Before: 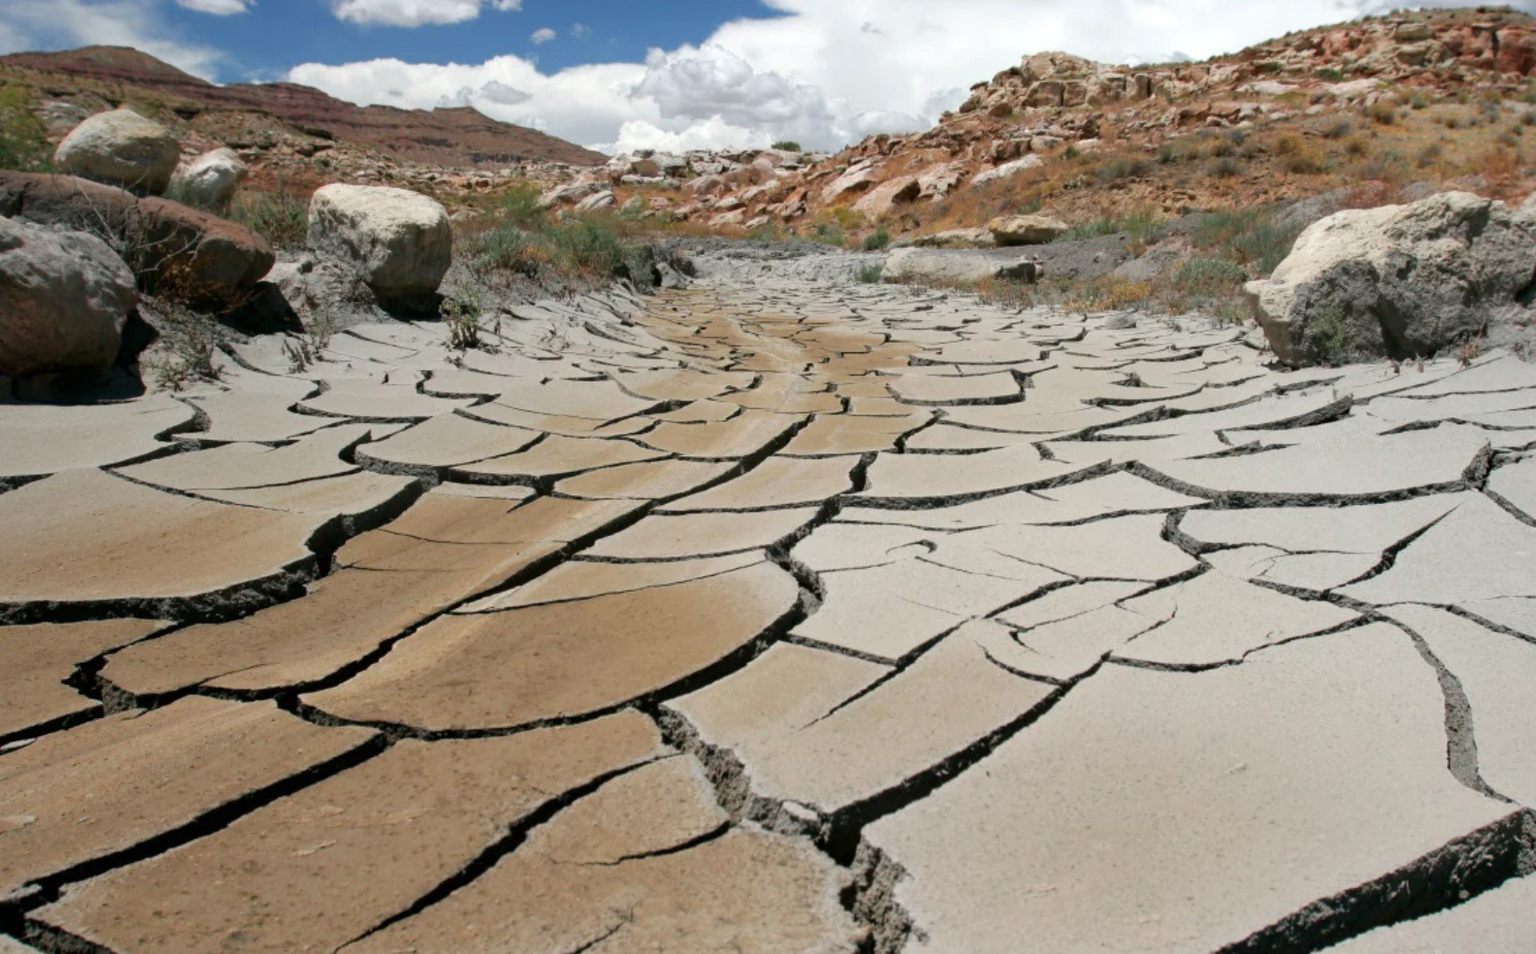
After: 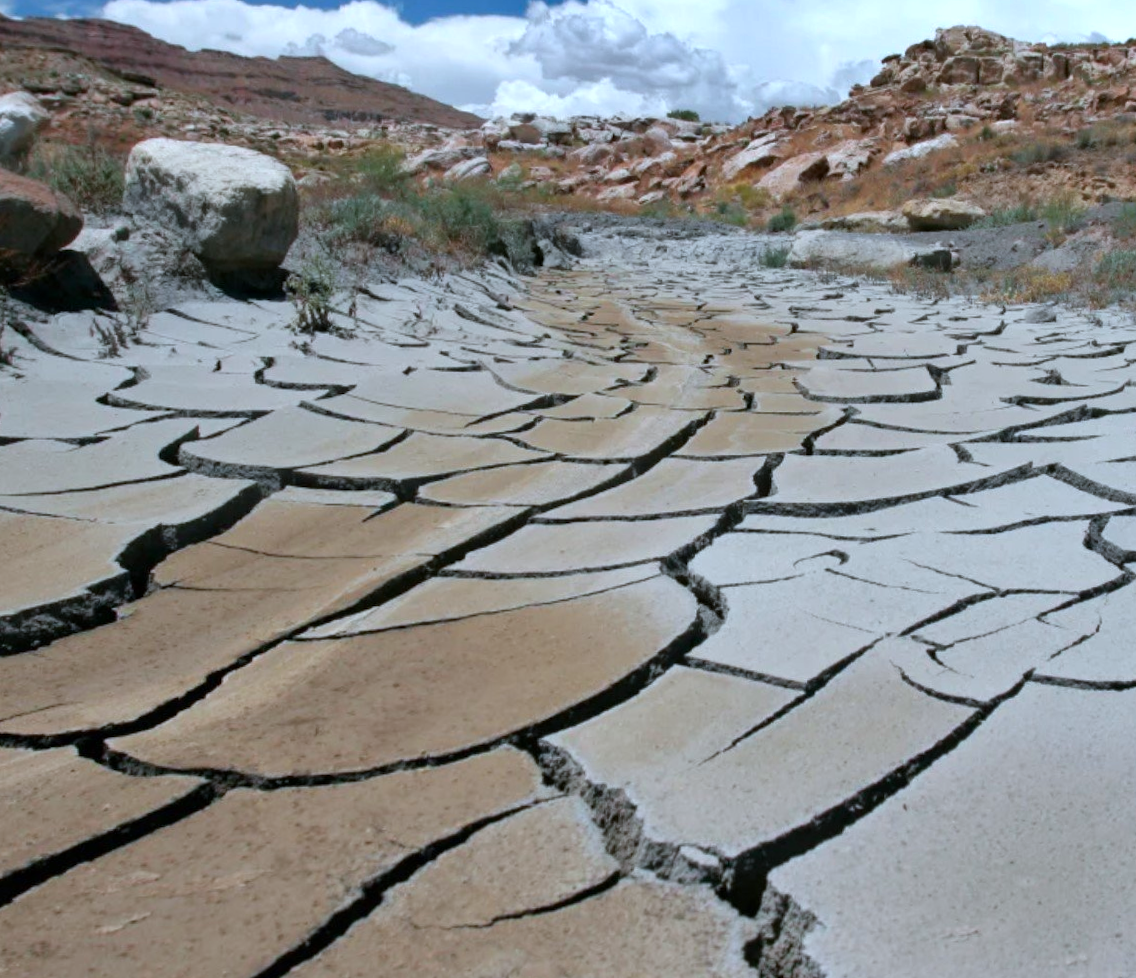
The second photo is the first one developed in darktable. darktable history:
color calibration: illuminant as shot in camera, x 0.378, y 0.381, temperature 4093.13 K, saturation algorithm version 1 (2020)
crop and rotate: left 15.446%, right 17.836%
rotate and perspective: rotation -0.013°, lens shift (vertical) -0.027, lens shift (horizontal) 0.178, crop left 0.016, crop right 0.989, crop top 0.082, crop bottom 0.918
shadows and highlights: shadows 60, soften with gaussian
